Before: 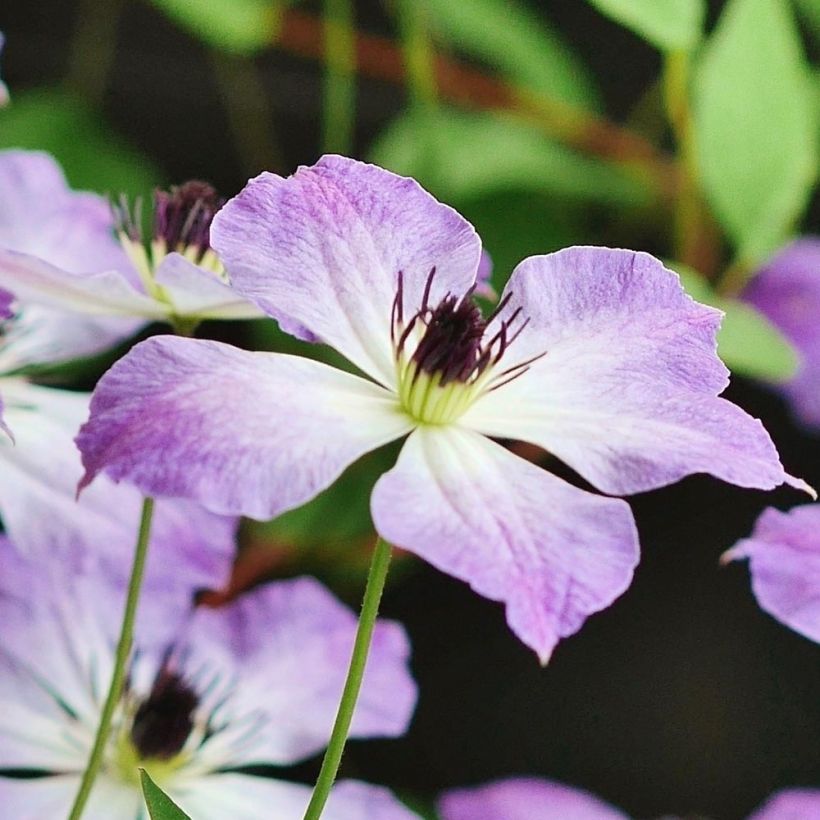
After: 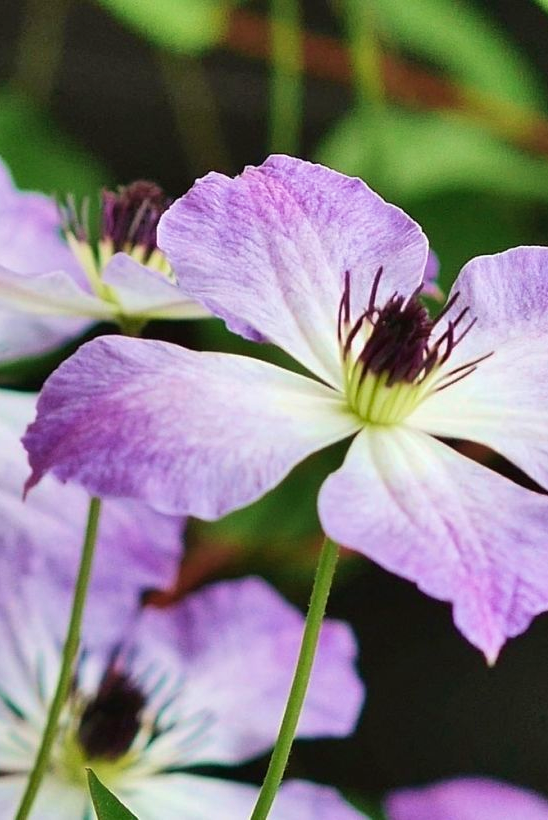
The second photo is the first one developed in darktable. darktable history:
crop and rotate: left 6.585%, right 26.498%
velvia: on, module defaults
shadows and highlights: soften with gaussian
